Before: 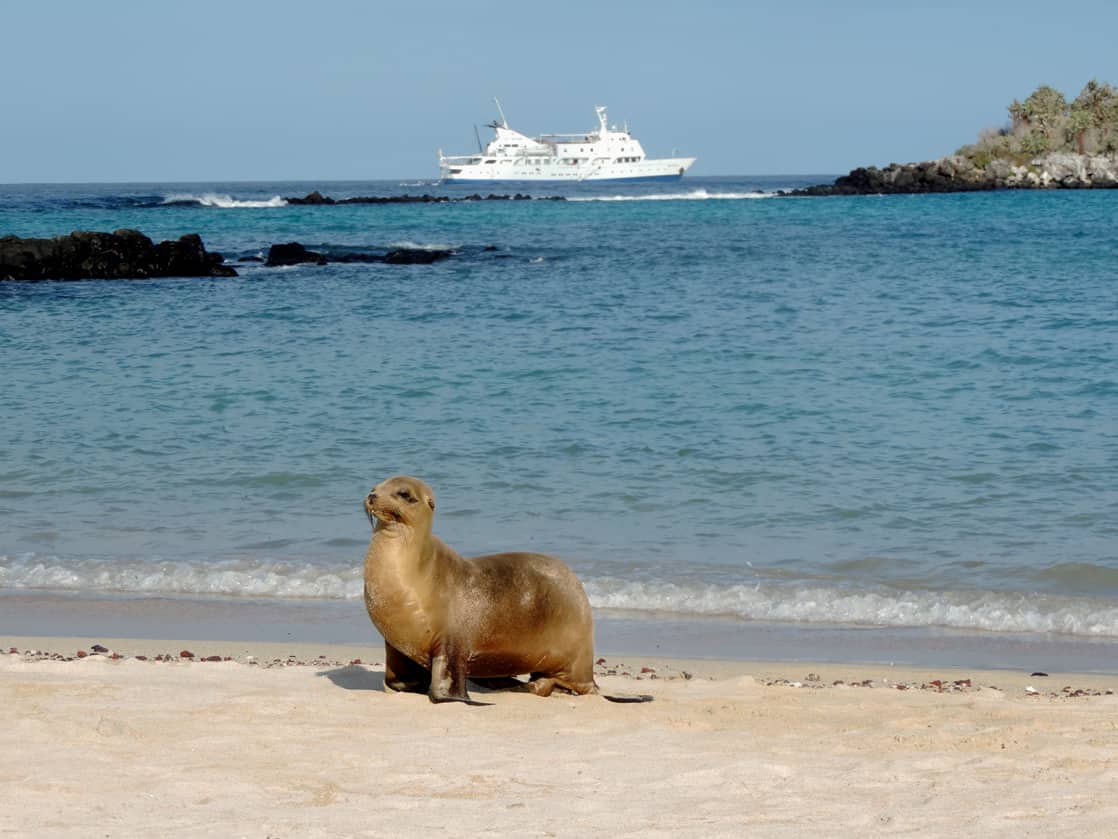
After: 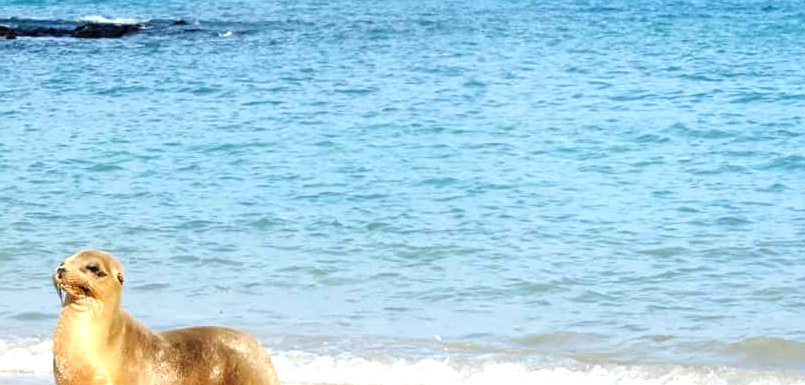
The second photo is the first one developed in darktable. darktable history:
sharpen: amount 0.2
exposure: black level correction 0, exposure 1.4 EV, compensate highlight preservation false
crop and rotate: left 27.938%, top 27.046%, bottom 27.046%
tone equalizer: -8 EV -0.55 EV
